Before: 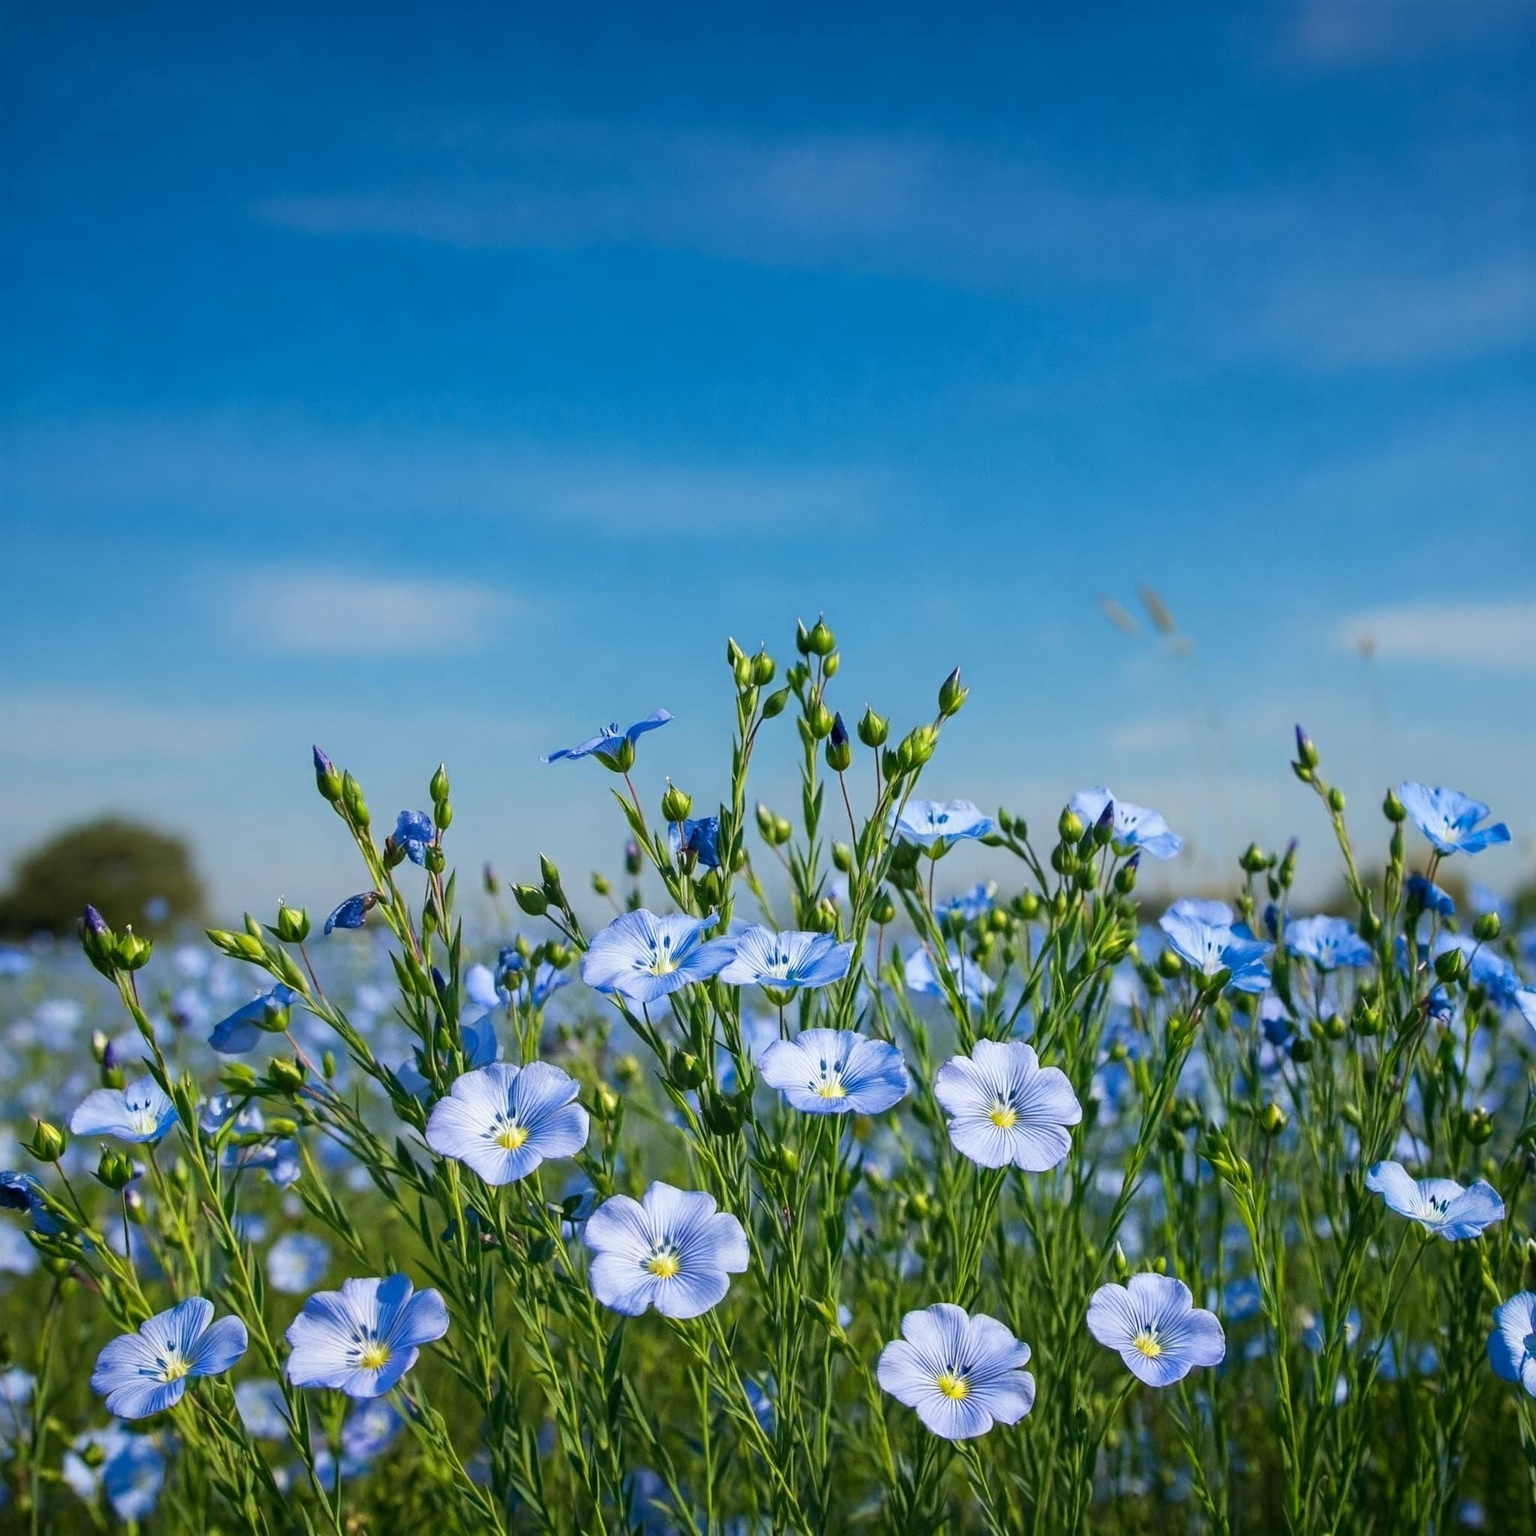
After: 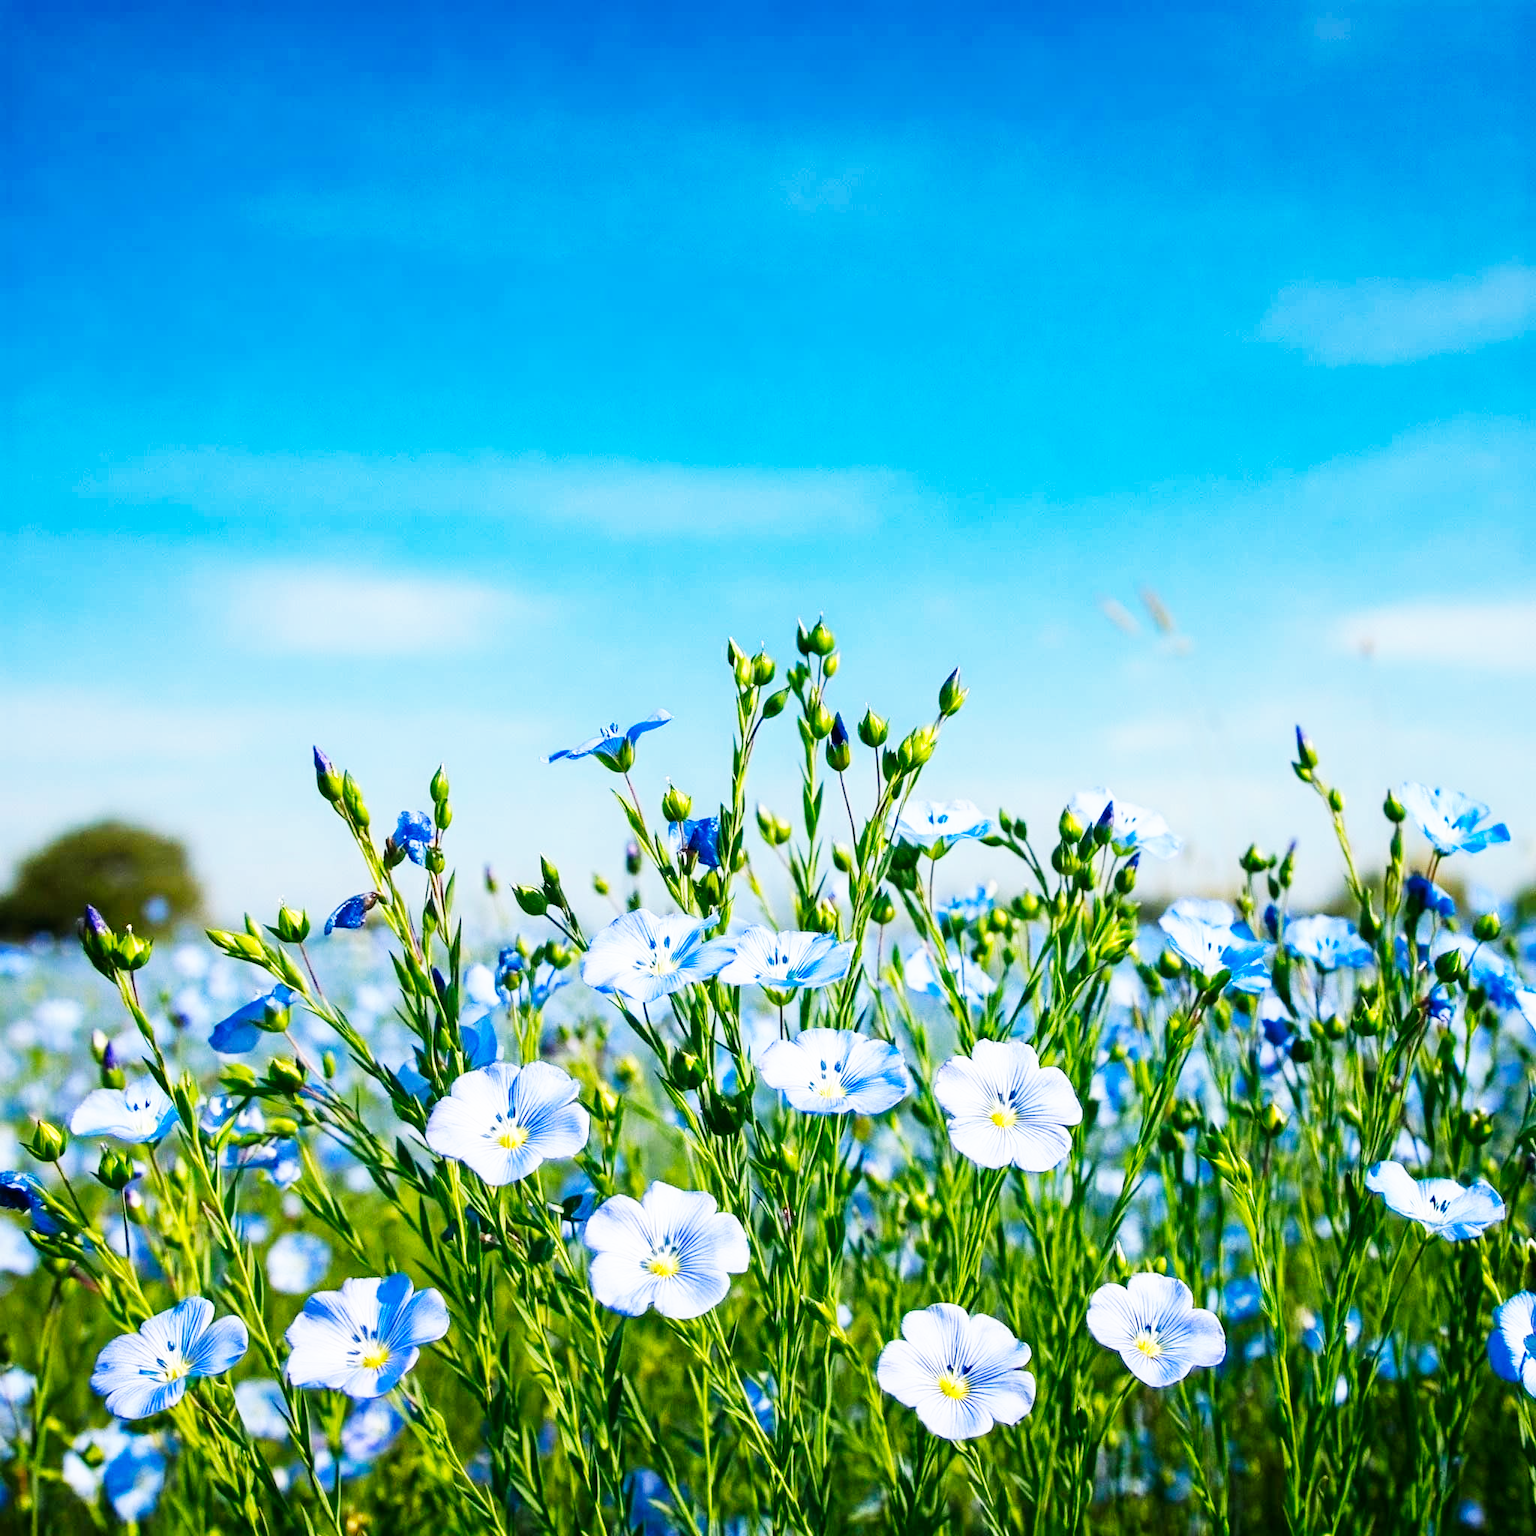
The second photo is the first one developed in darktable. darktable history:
base curve: curves: ch0 [(0, 0) (0.007, 0.004) (0.027, 0.03) (0.046, 0.07) (0.207, 0.54) (0.442, 0.872) (0.673, 0.972) (1, 1)], preserve colors none
color balance rgb: perceptual saturation grading › global saturation 10%, global vibrance 10%
